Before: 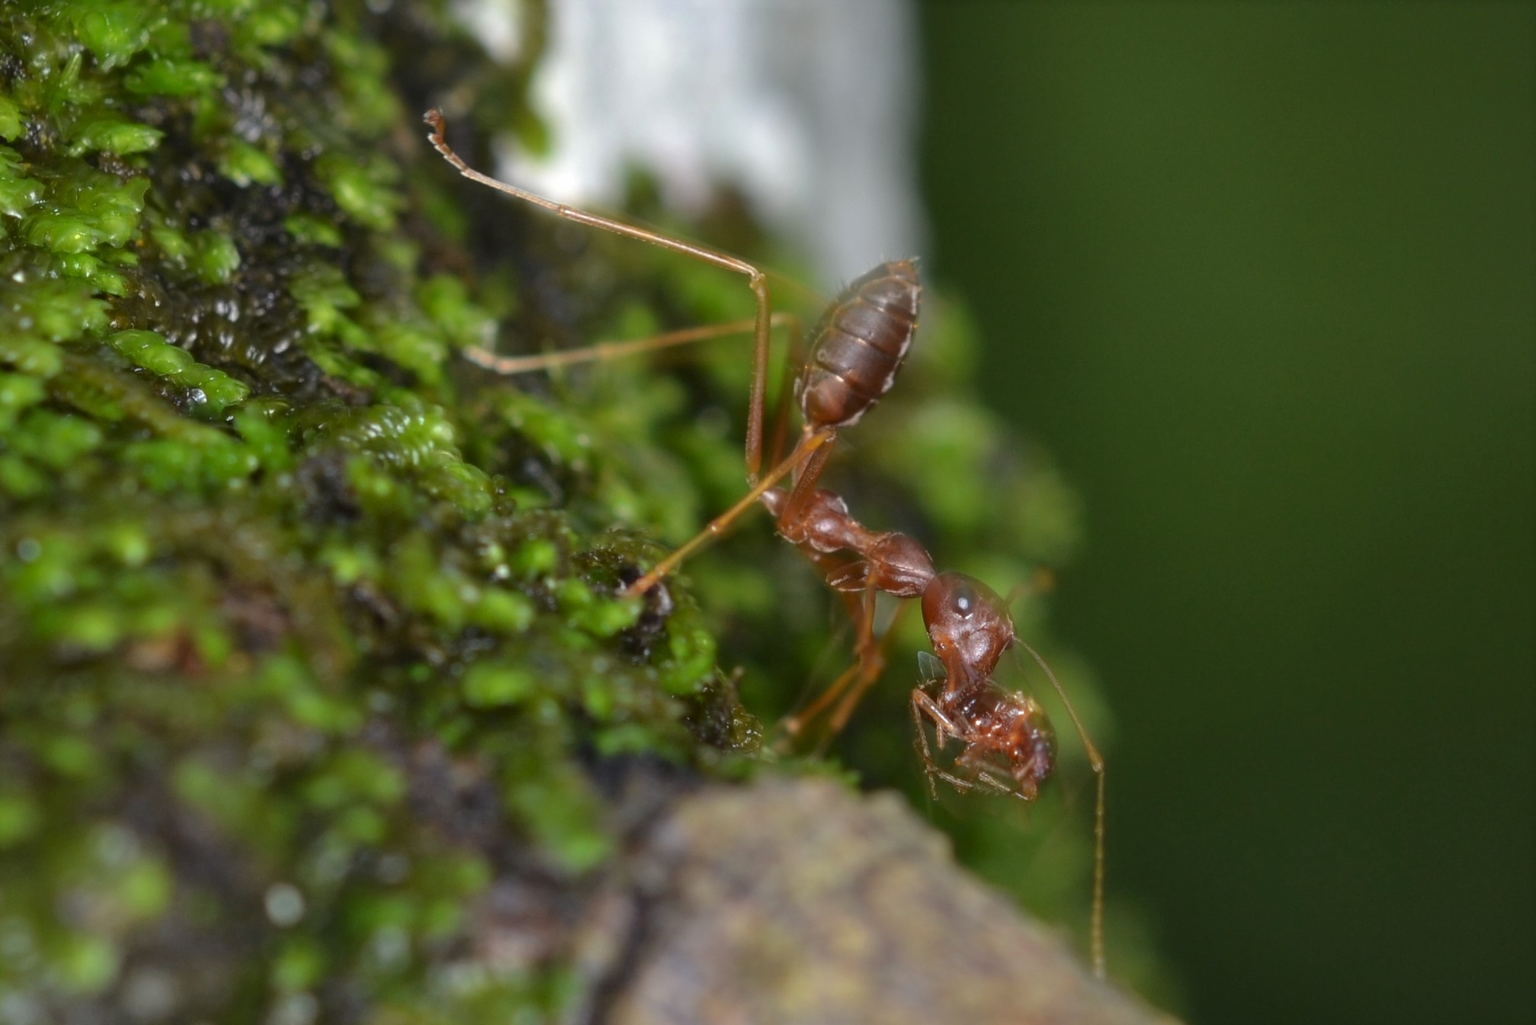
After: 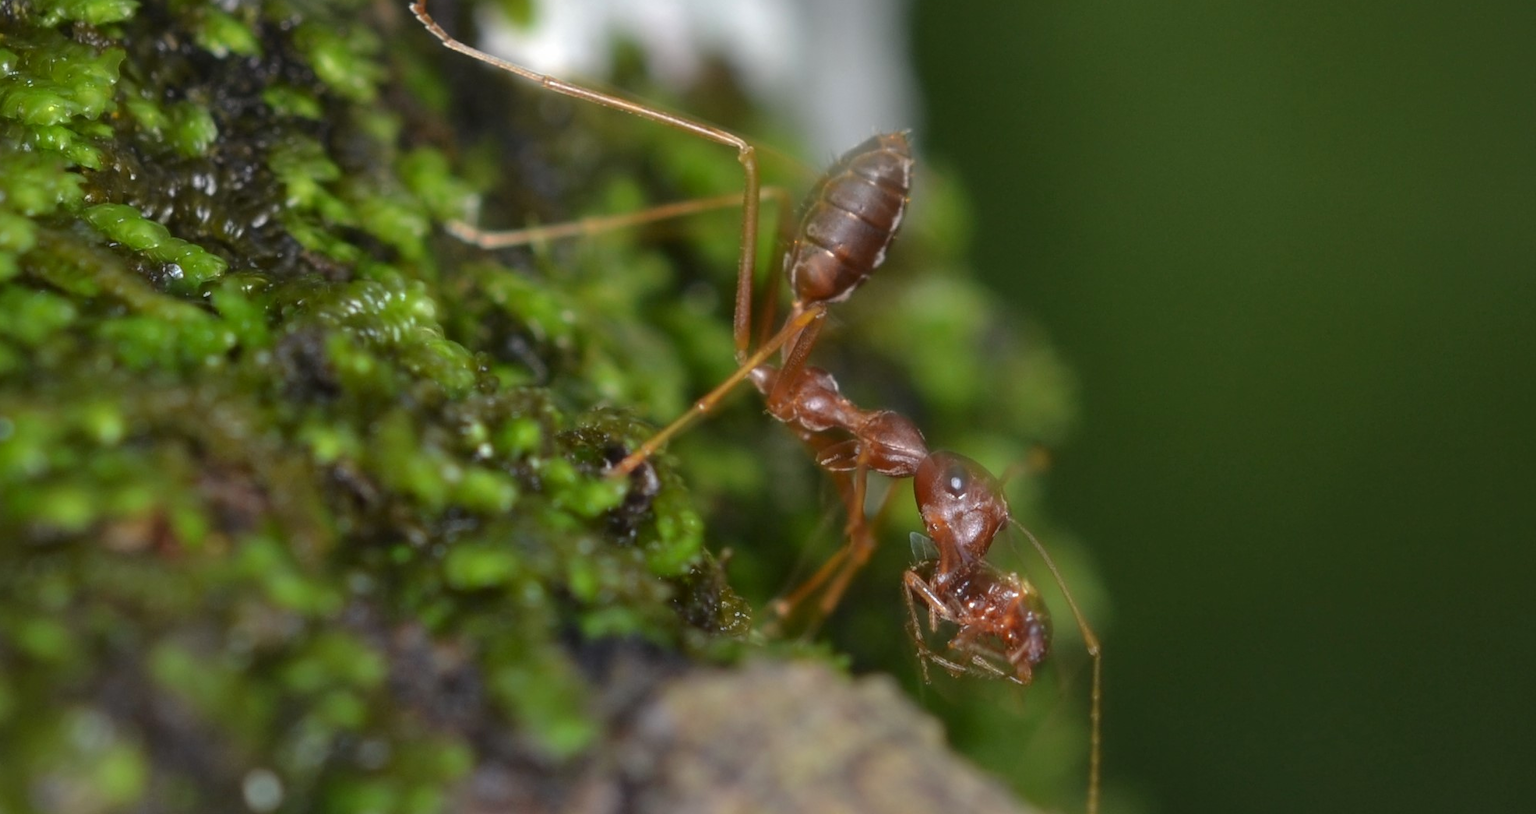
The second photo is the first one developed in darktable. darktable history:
crop and rotate: left 1.811%, top 12.732%, right 0.306%, bottom 9.435%
